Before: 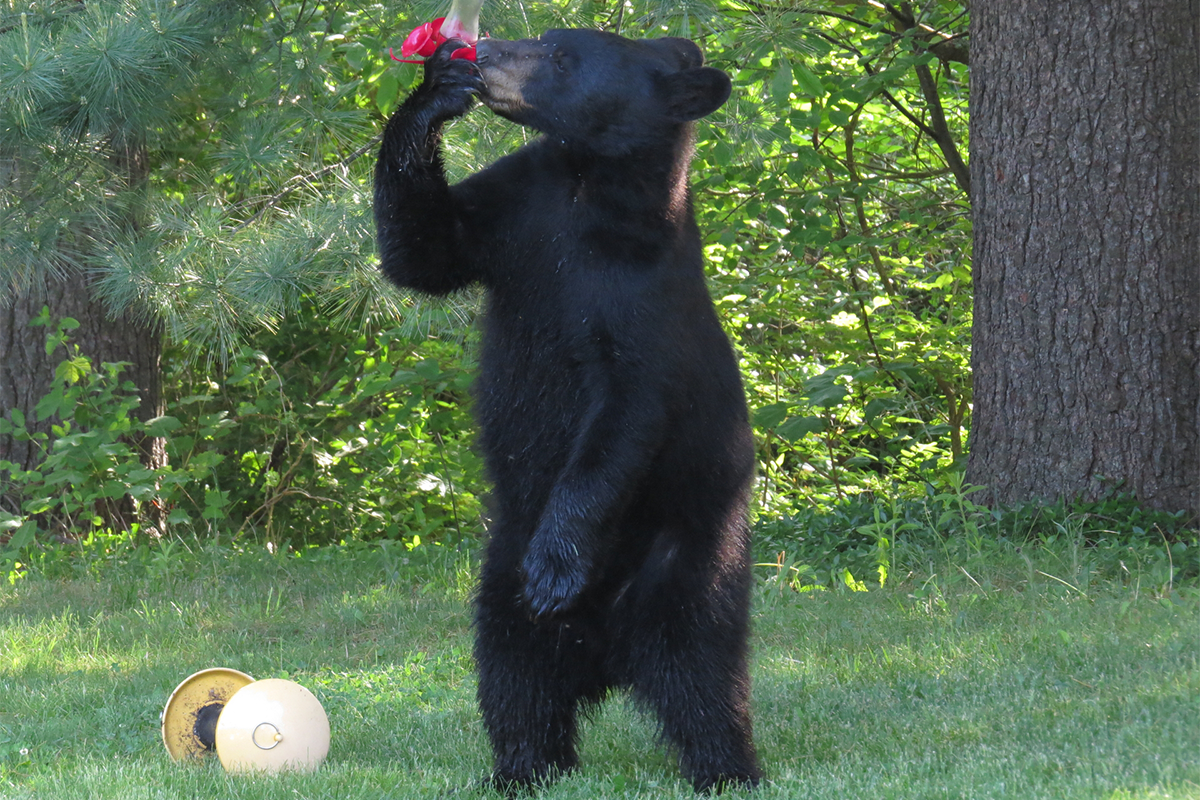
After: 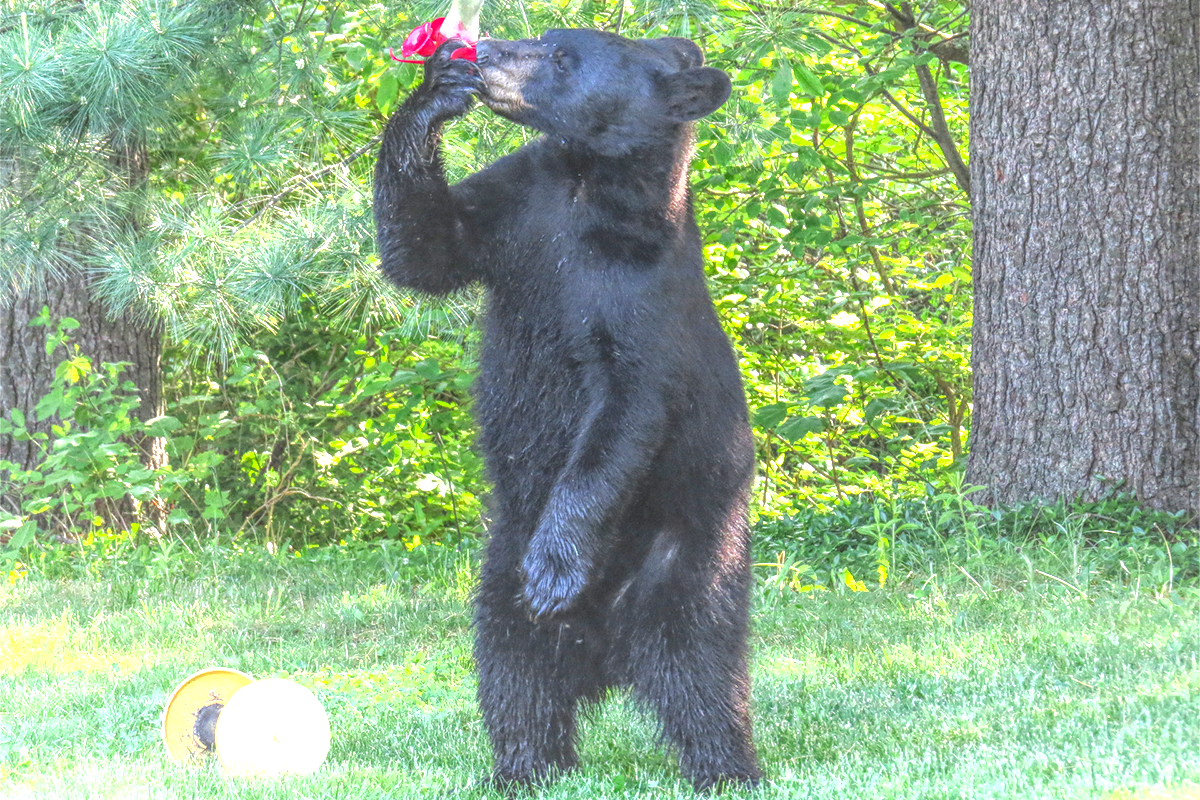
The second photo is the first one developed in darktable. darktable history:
exposure: black level correction 0.001, exposure 1.715 EV, compensate highlight preservation false
local contrast: highlights 20%, shadows 30%, detail 199%, midtone range 0.2
